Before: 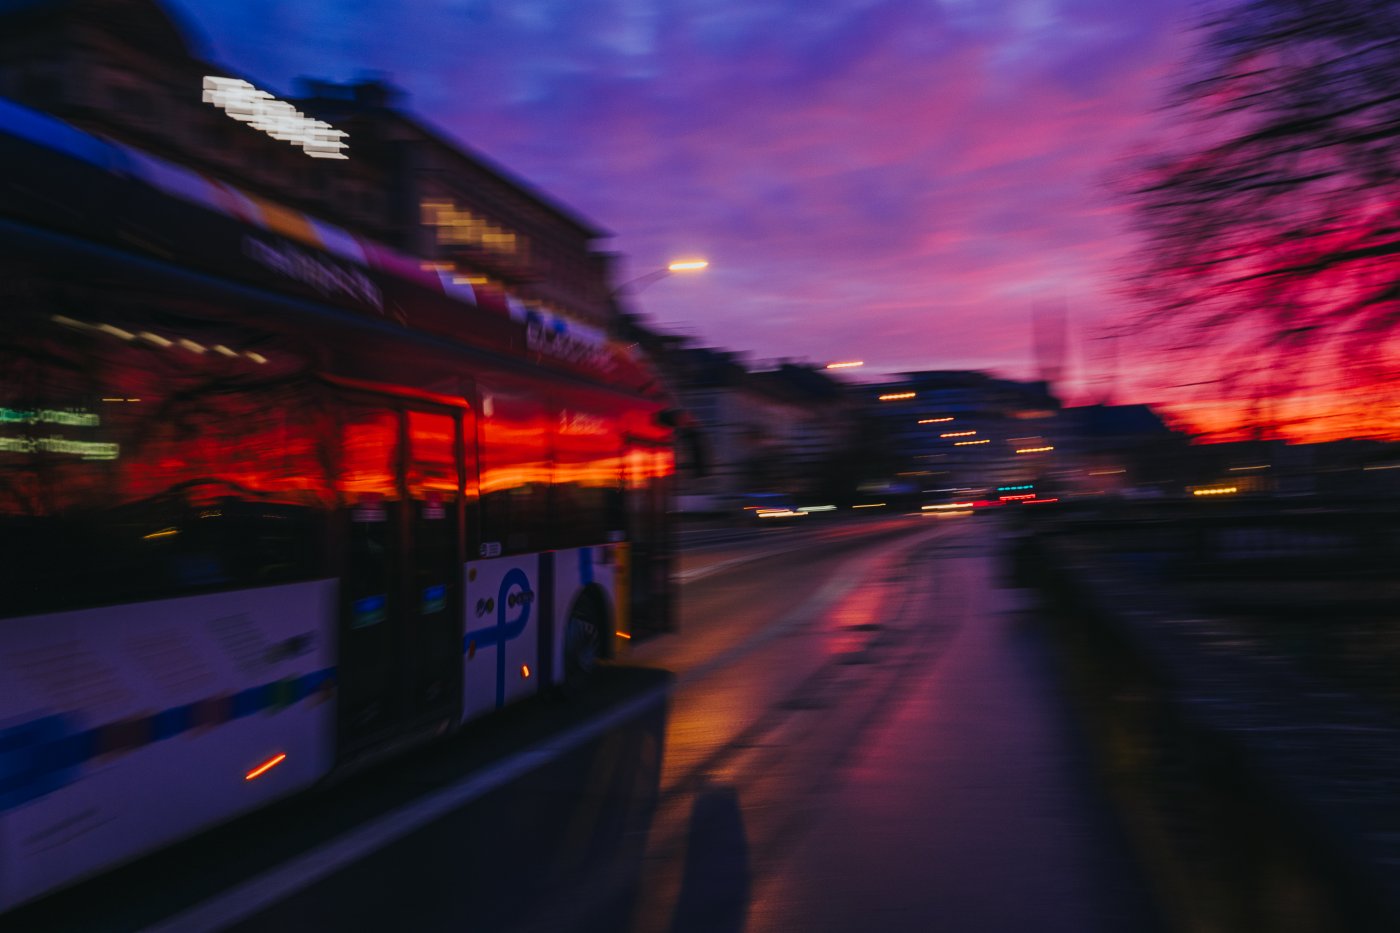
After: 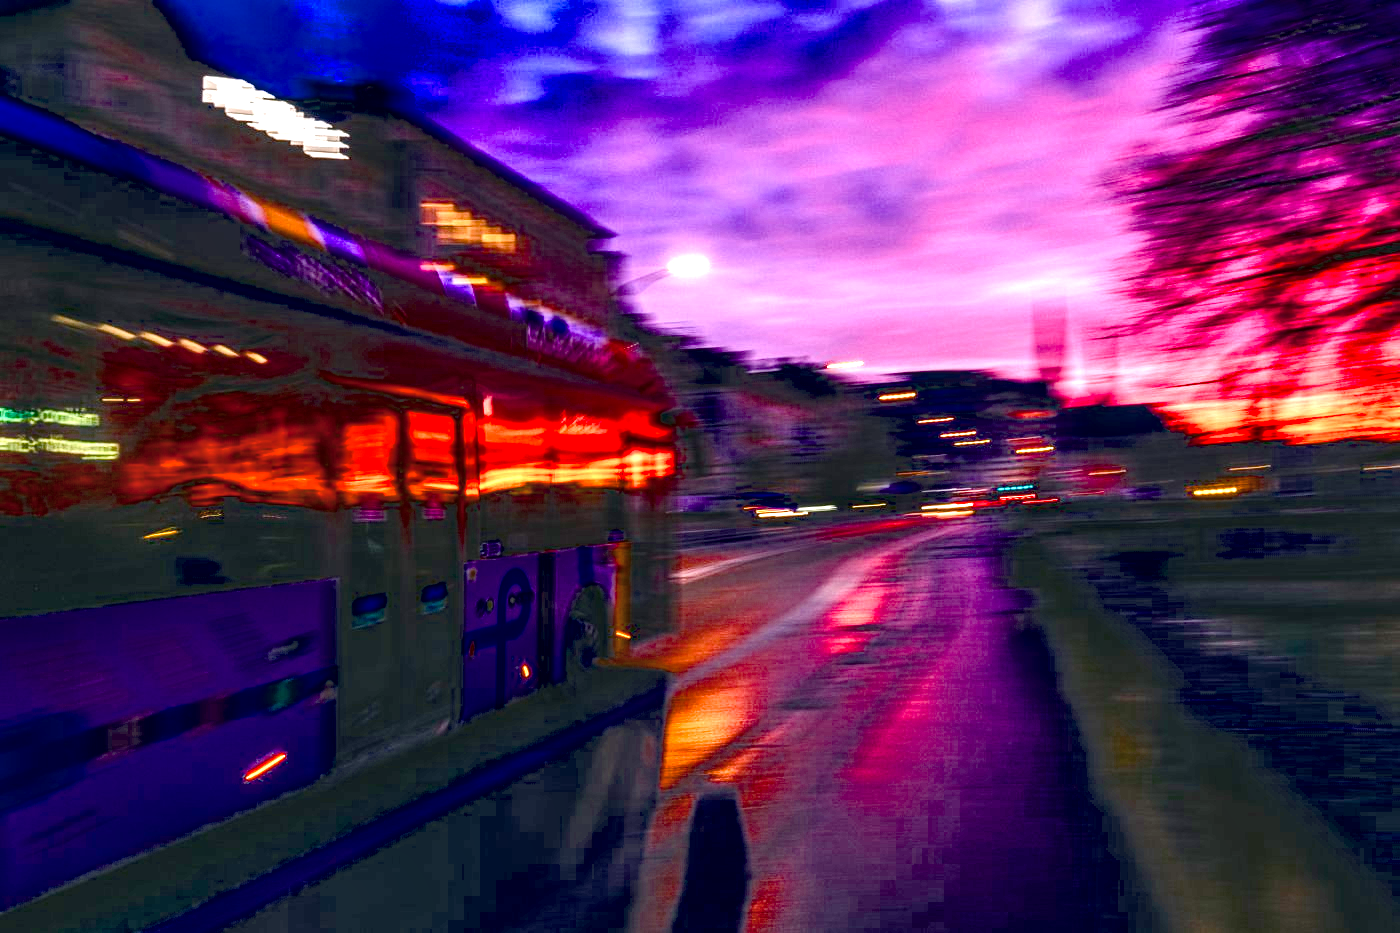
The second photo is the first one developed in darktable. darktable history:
local contrast: detail 150%
color balance rgb: highlights gain › luminance 7.656%, highlights gain › chroma 0.982%, highlights gain › hue 47.73°, perceptual saturation grading › global saturation 19.535%, perceptual saturation grading › highlights -25.349%, perceptual saturation grading › shadows 50.18%, global vibrance -0.924%, saturation formula JzAzBz (2021)
exposure: black level correction 0, exposure 1.445 EV, compensate exposure bias true, compensate highlight preservation false
shadows and highlights: shadows 36.67, highlights -27.28, soften with gaussian
